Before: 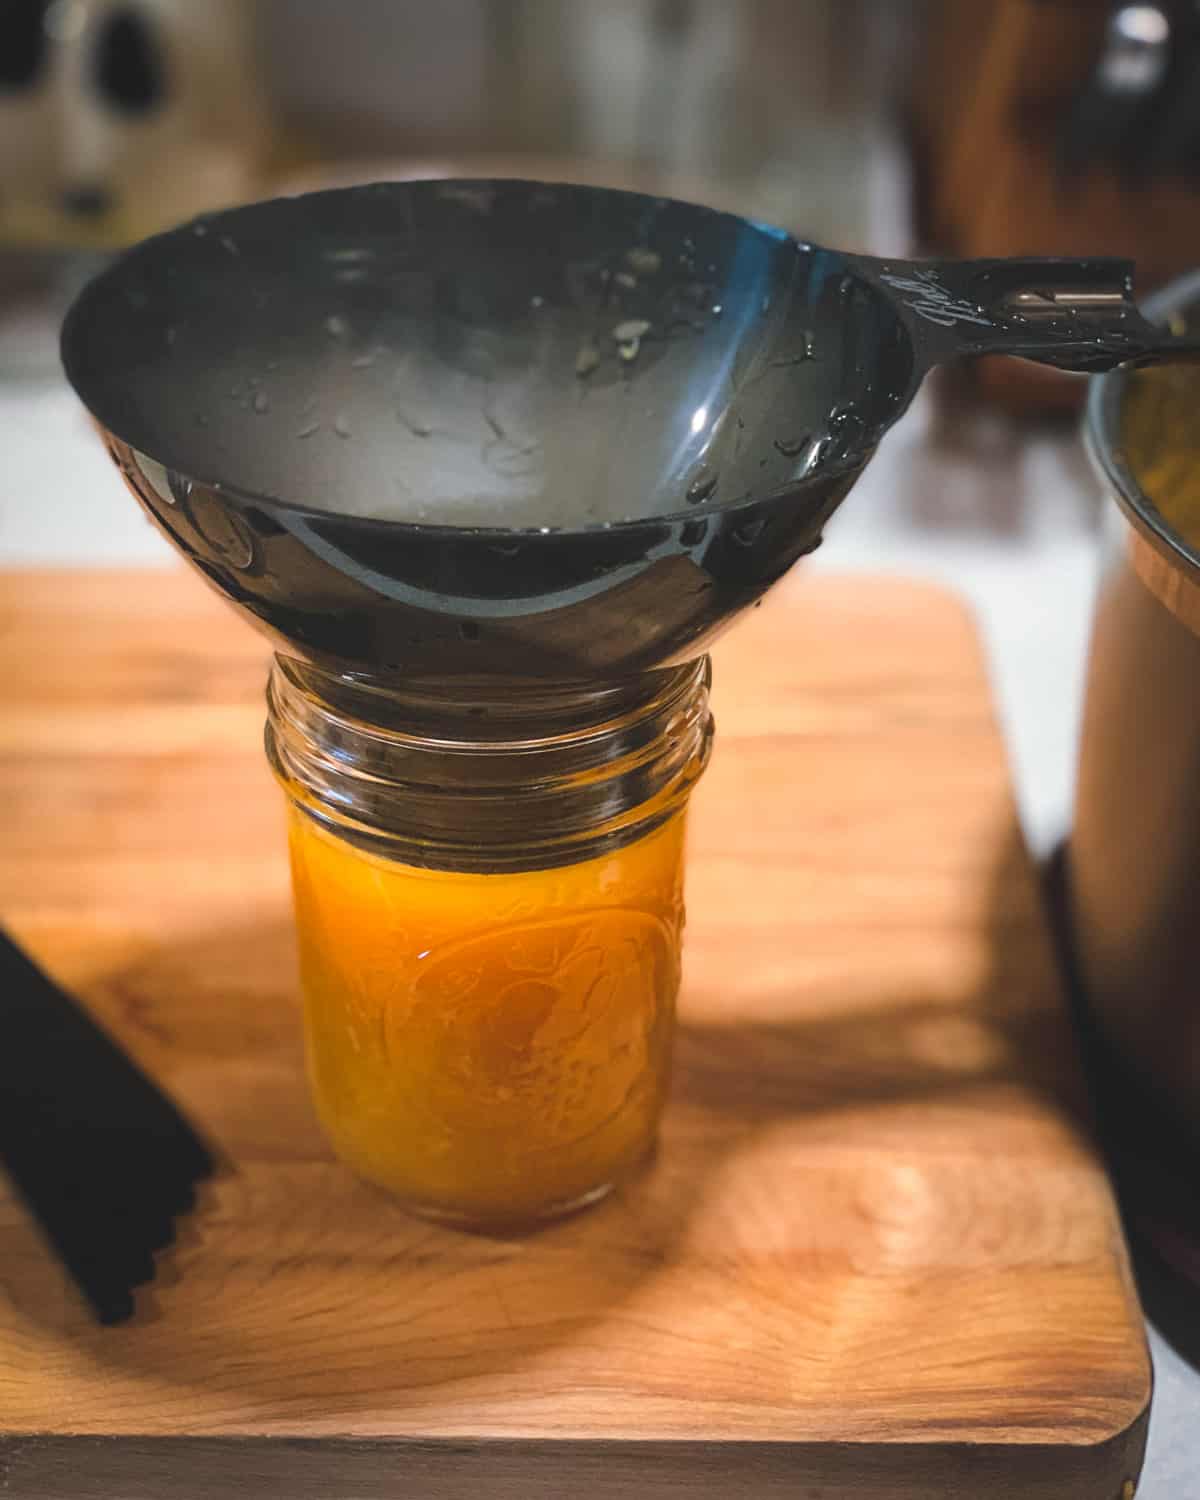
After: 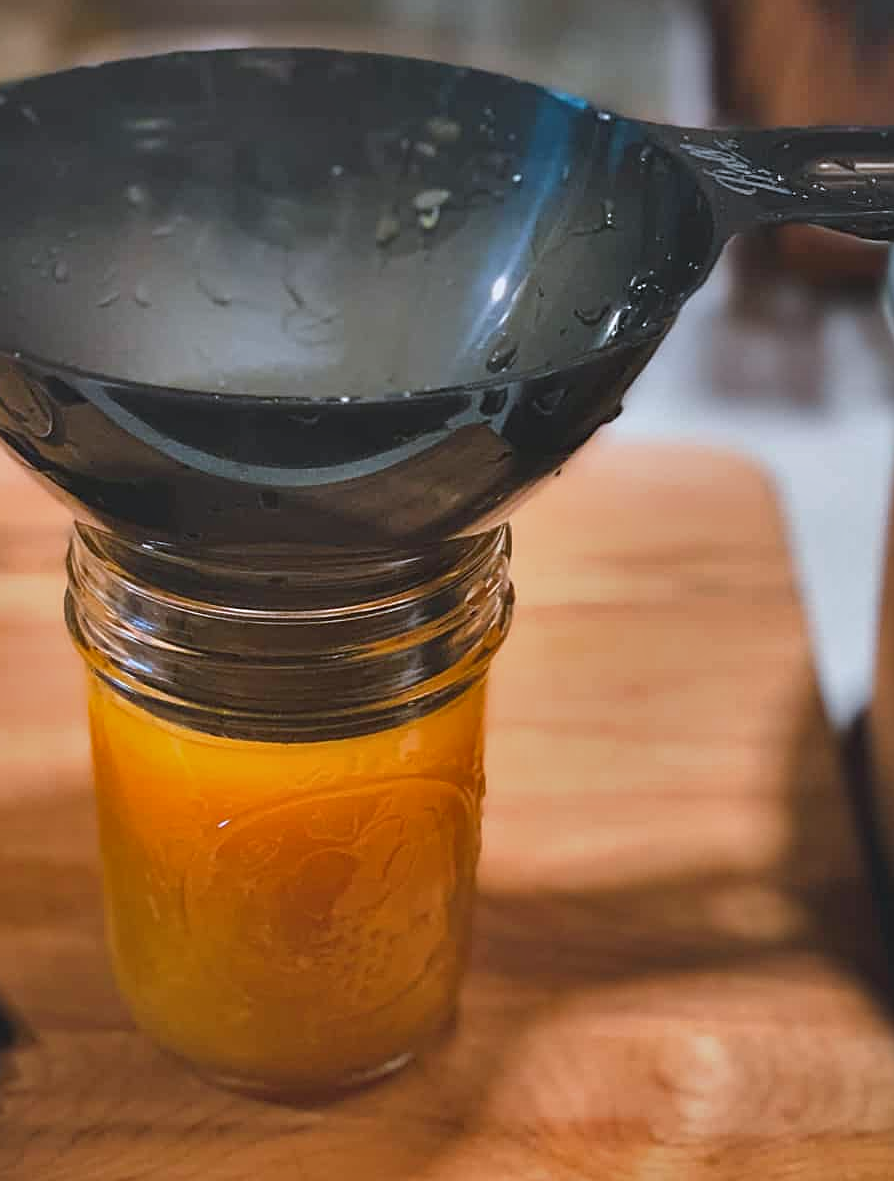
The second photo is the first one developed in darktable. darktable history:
sharpen: on, module defaults
shadows and highlights: shadows 79.57, white point adjustment -9.09, highlights -61.31, soften with gaussian
color correction: highlights a* -0.735, highlights b* -9.09
crop: left 16.739%, top 8.769%, right 8.694%, bottom 12.438%
